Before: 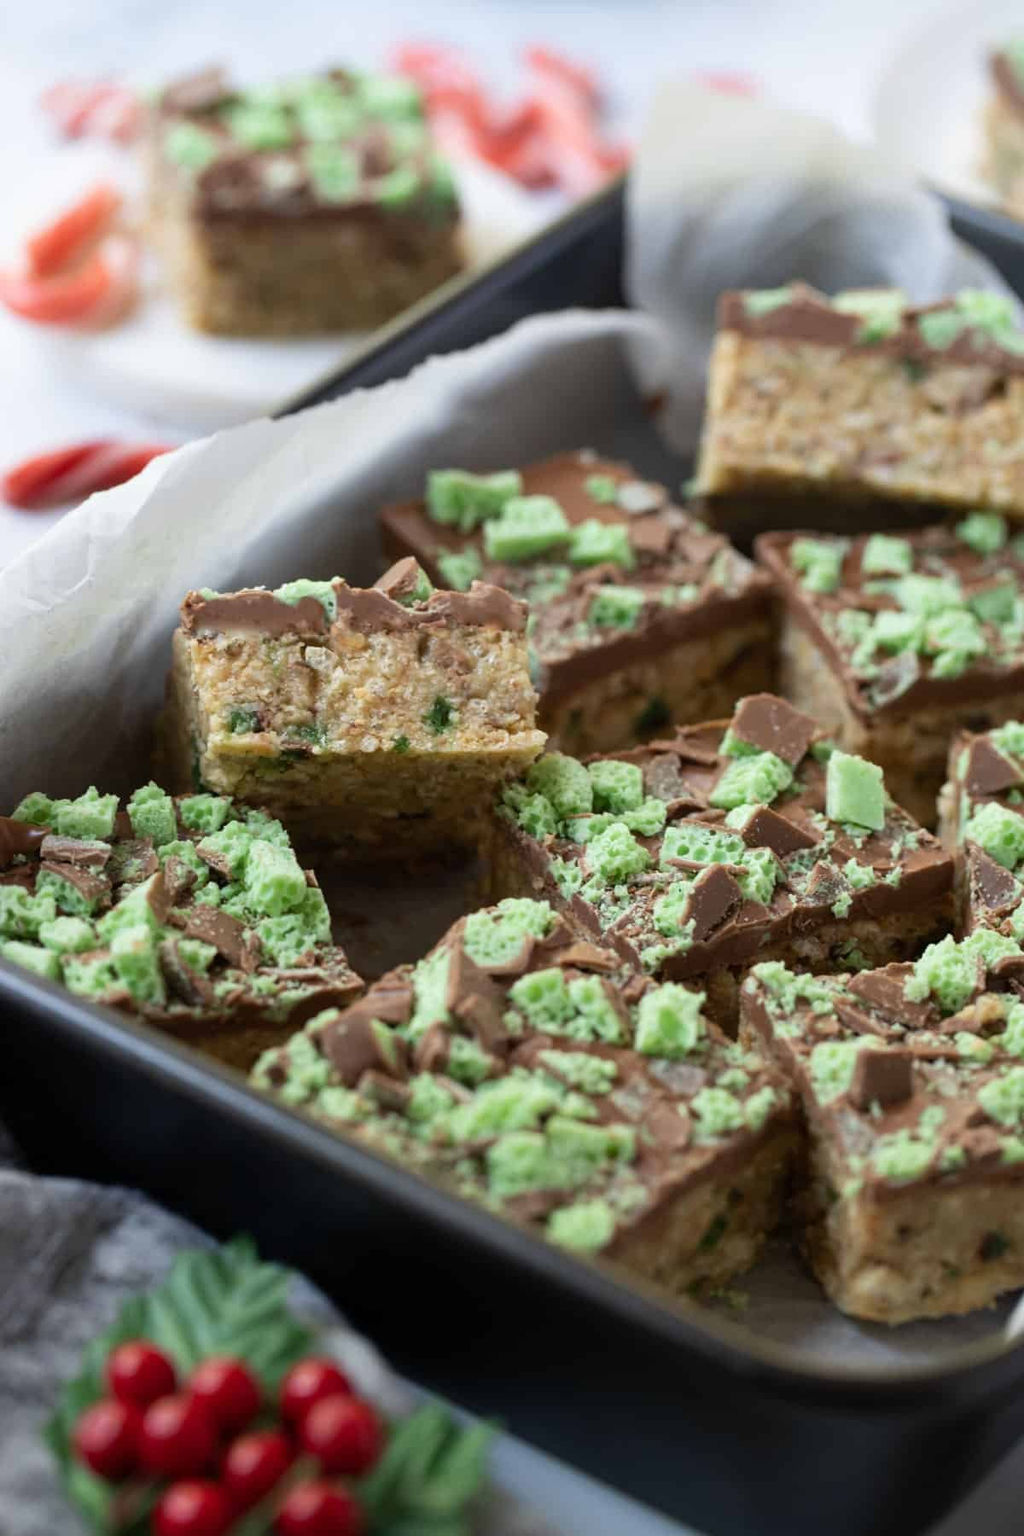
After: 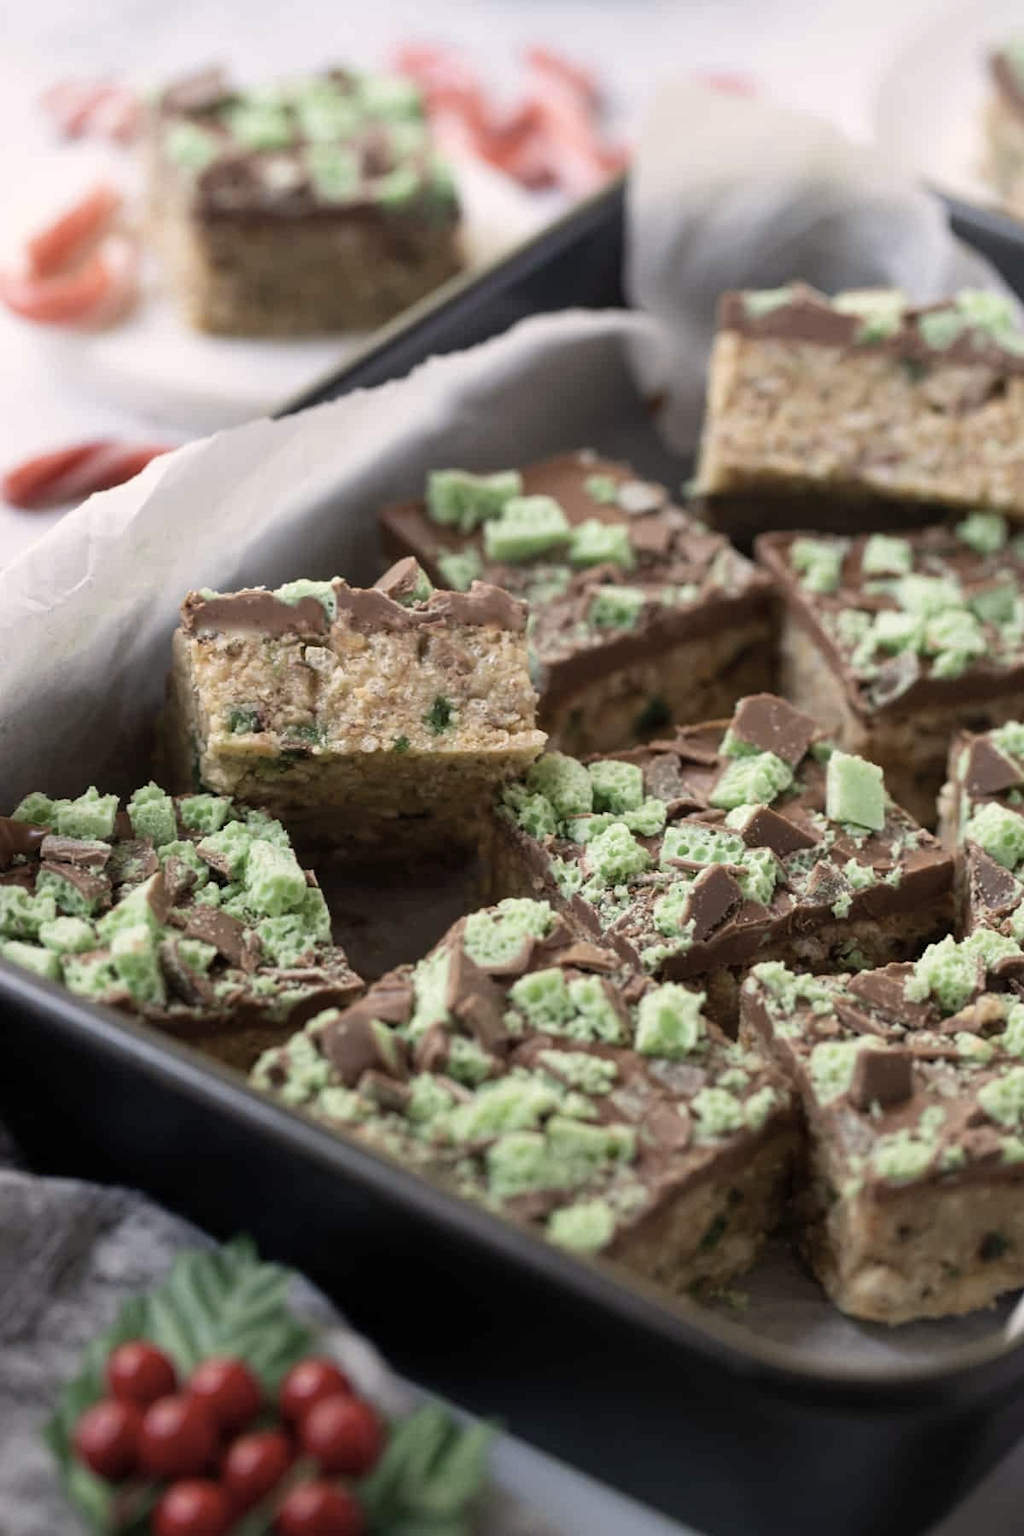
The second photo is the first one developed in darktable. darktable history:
tone equalizer: on, module defaults
color correction: highlights a* 5.59, highlights b* 5.24, saturation 0.68
